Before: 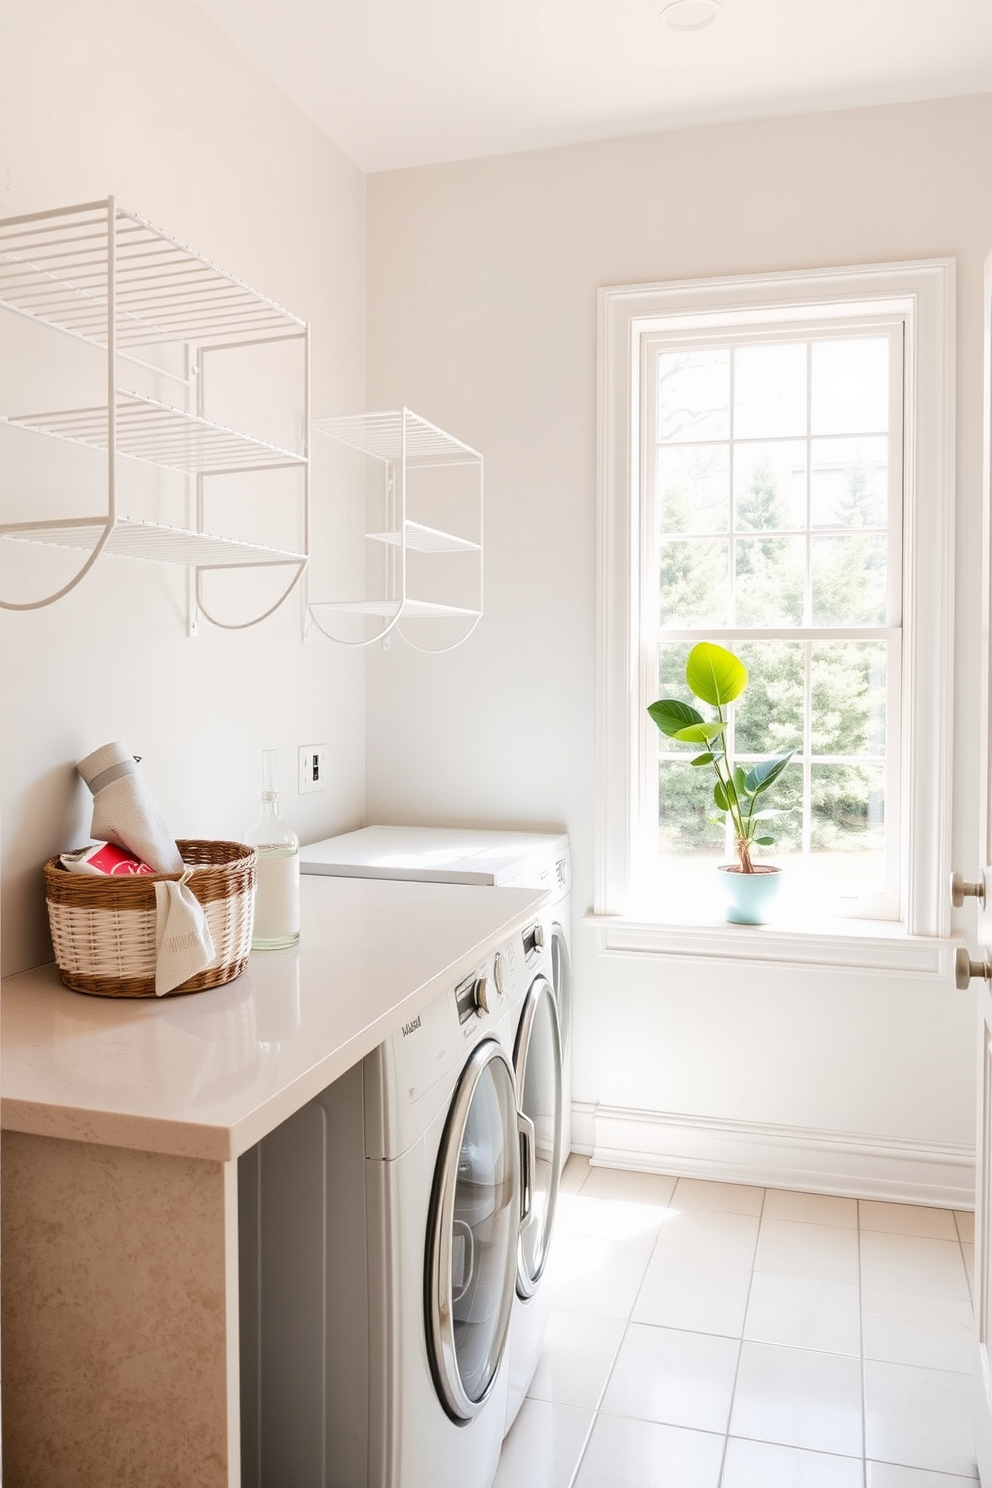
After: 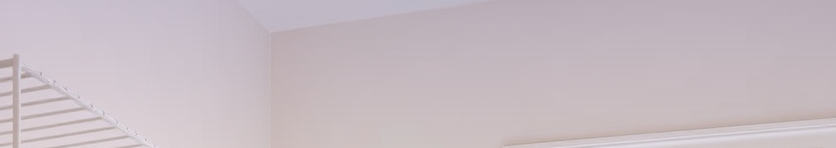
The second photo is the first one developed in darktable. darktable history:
crop and rotate: left 9.644%, top 9.491%, right 6.021%, bottom 80.509%
exposure: black level correction 0.009, exposure 0.014 EV, compensate highlight preservation false
graduated density: hue 238.83°, saturation 50%
